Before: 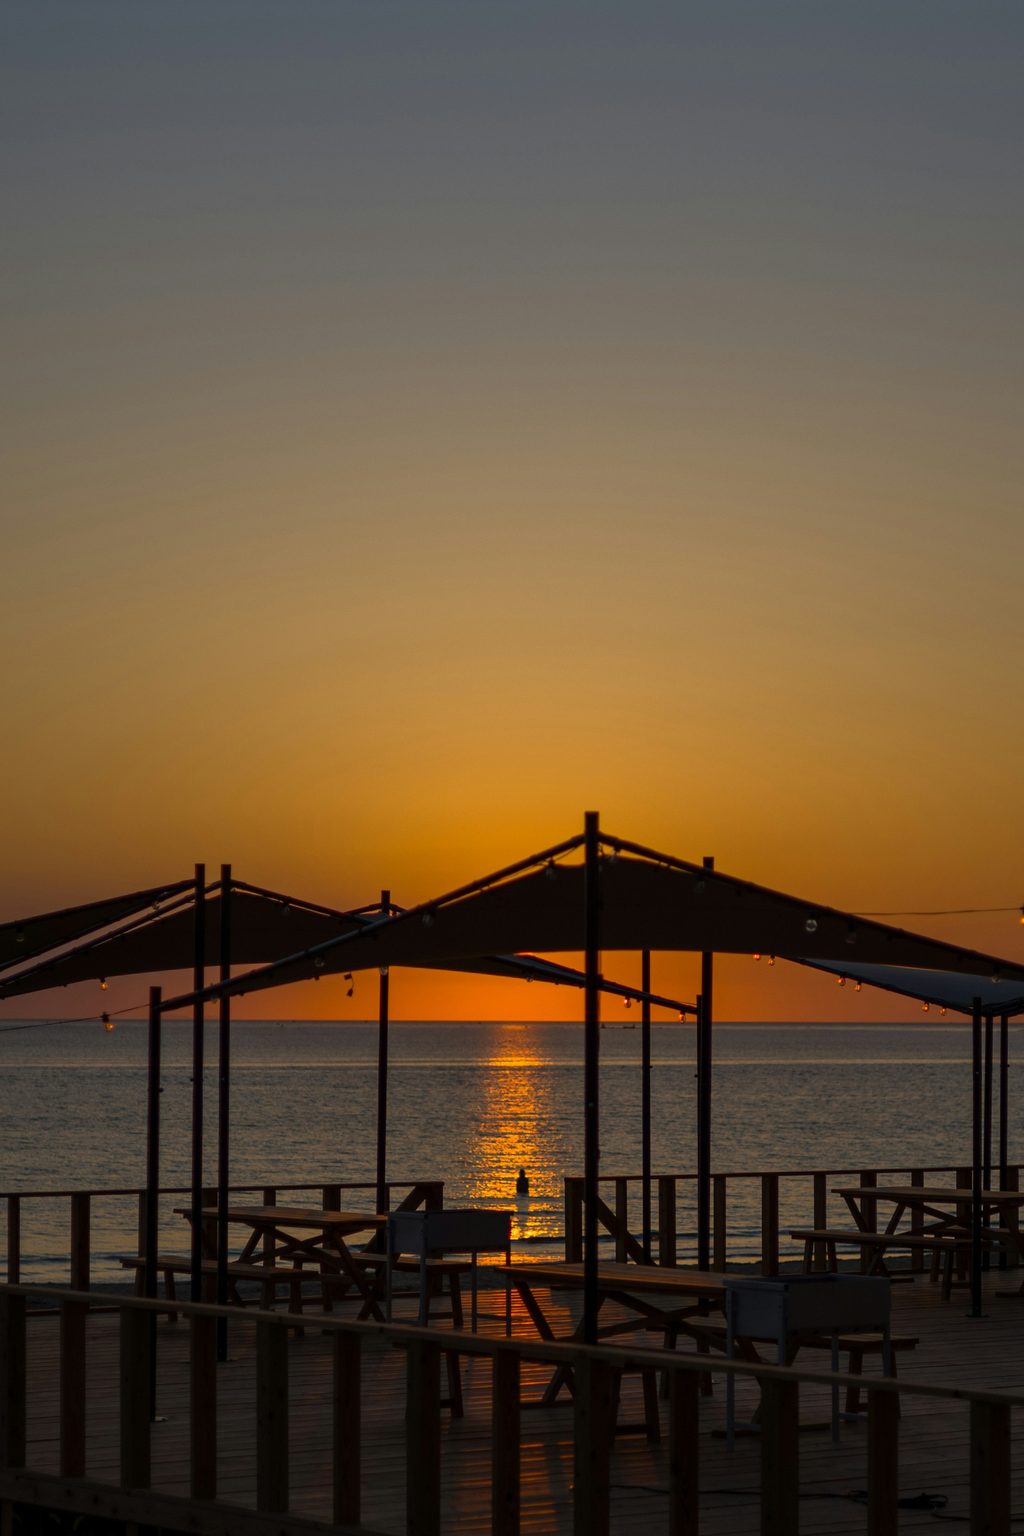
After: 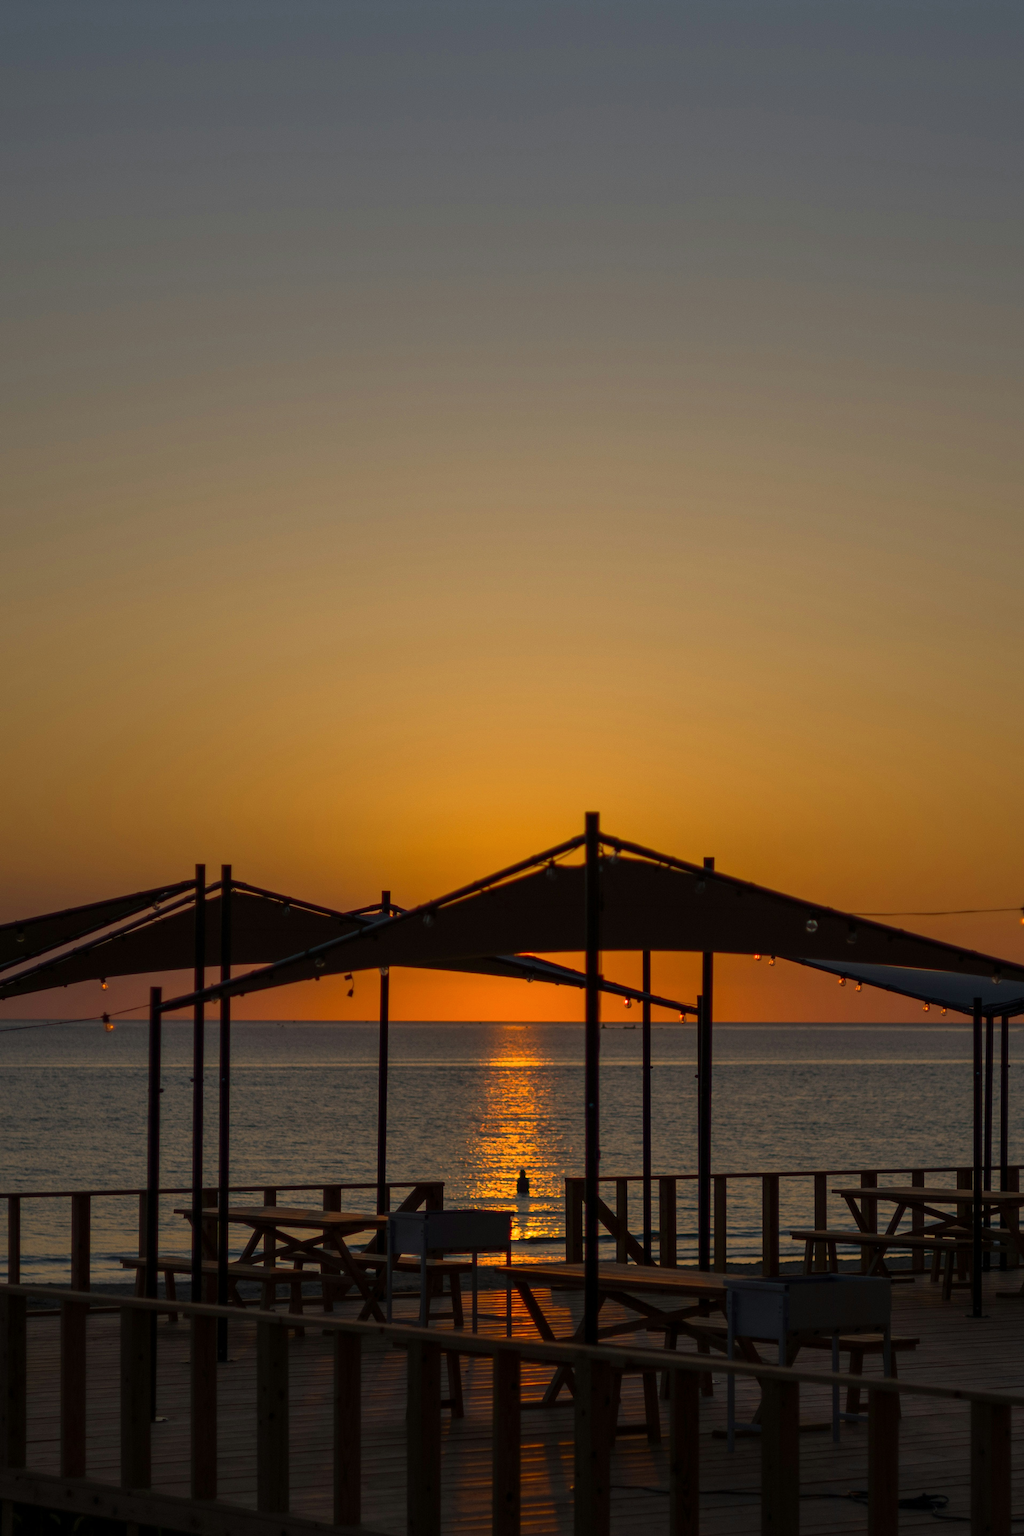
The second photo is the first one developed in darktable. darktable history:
color zones: curves: ch0 [(0.018, 0.548) (0.197, 0.654) (0.425, 0.447) (0.605, 0.658) (0.732, 0.579)]; ch1 [(0.105, 0.531) (0.224, 0.531) (0.386, 0.39) (0.618, 0.456) (0.732, 0.456) (0.956, 0.421)]; ch2 [(0.039, 0.583) (0.215, 0.465) (0.399, 0.544) (0.465, 0.548) (0.614, 0.447) (0.724, 0.43) (0.882, 0.623) (0.956, 0.632)], mix -93.78%
